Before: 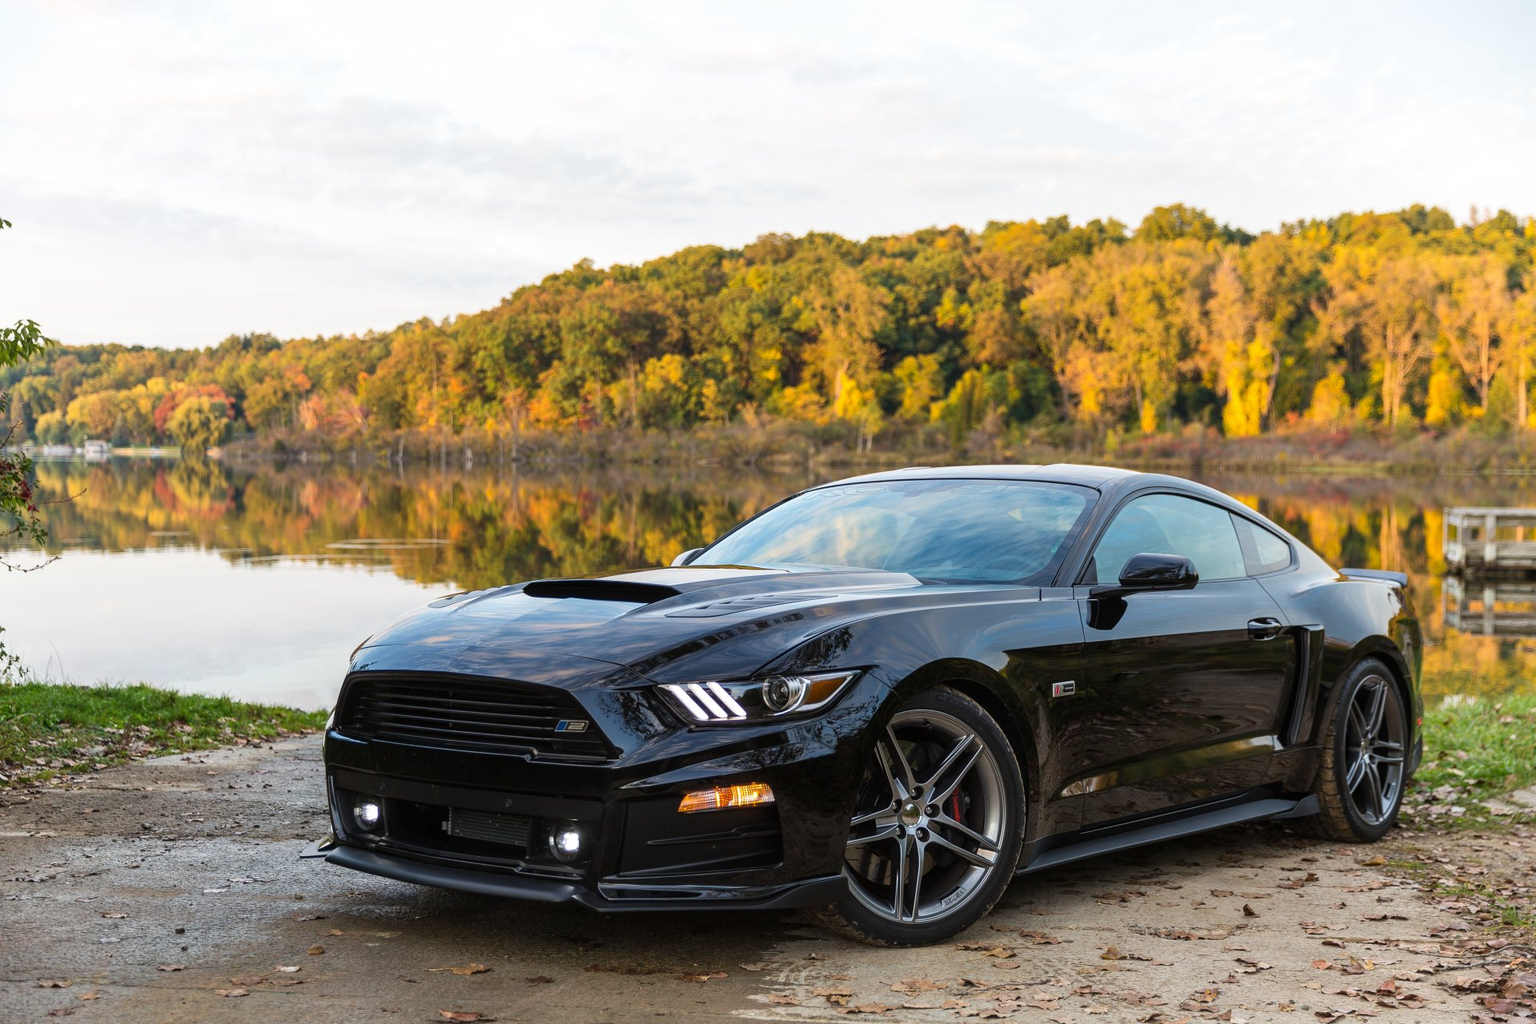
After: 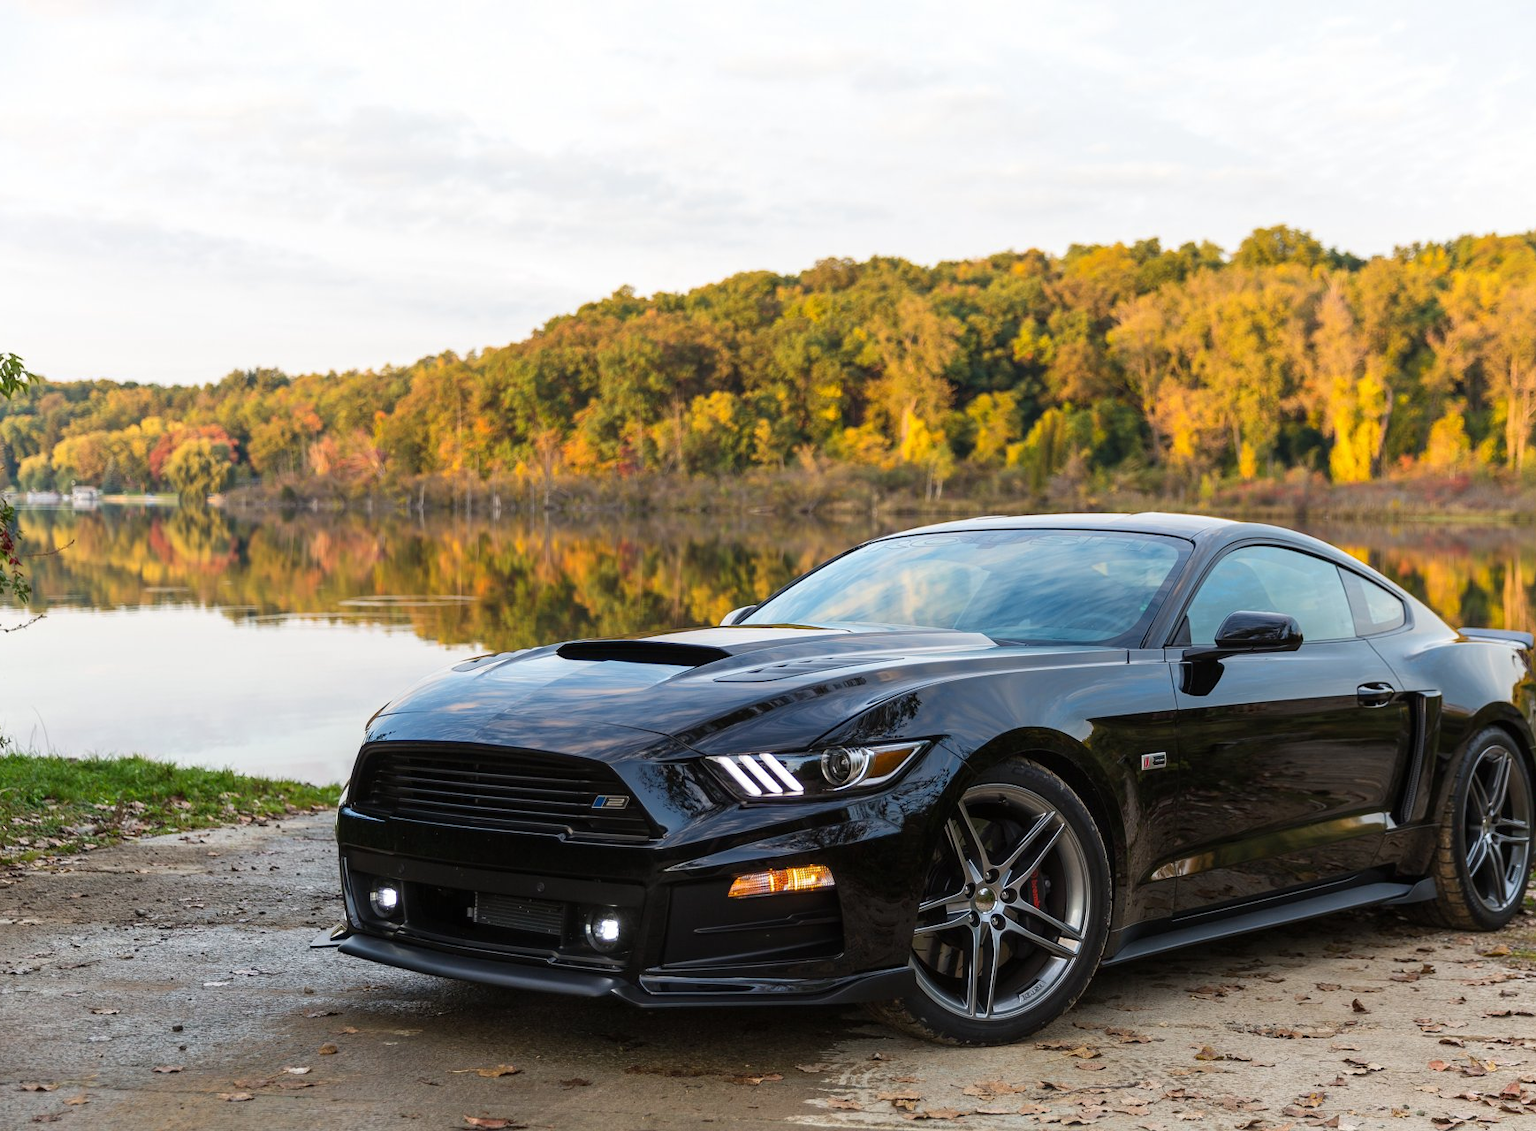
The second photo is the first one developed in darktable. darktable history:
crop and rotate: left 1.271%, right 8.173%
